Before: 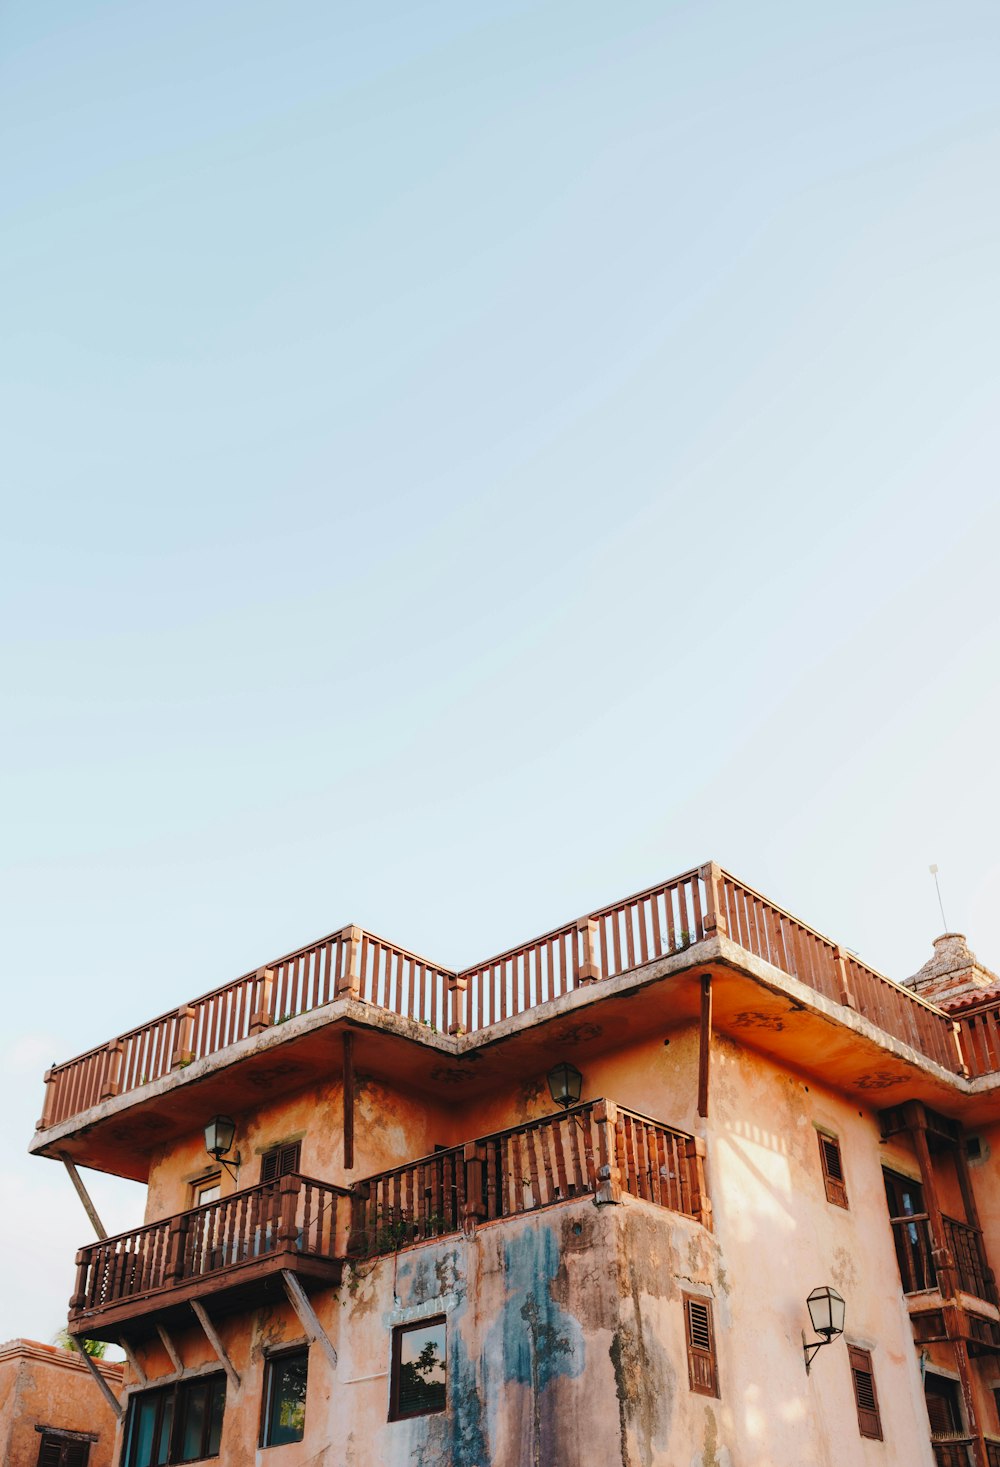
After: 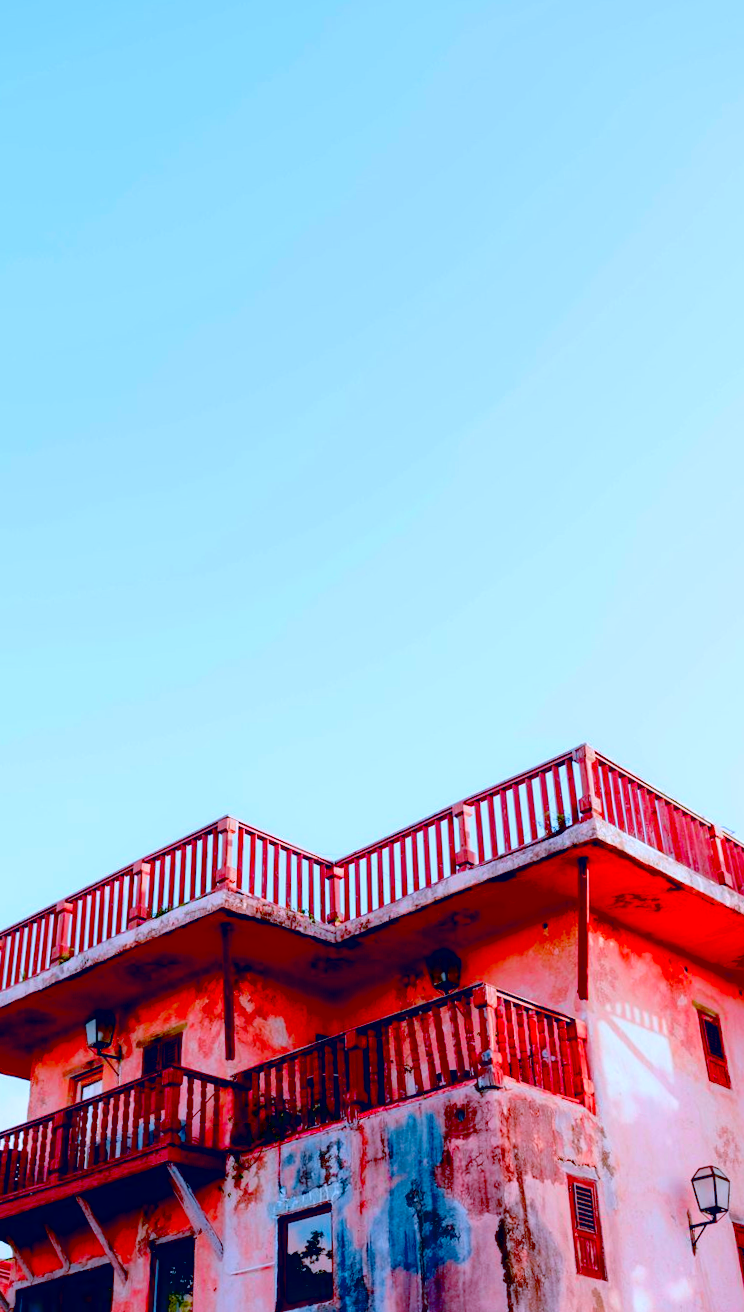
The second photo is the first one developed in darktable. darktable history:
rotate and perspective: rotation -1.42°, crop left 0.016, crop right 0.984, crop top 0.035, crop bottom 0.965
haze removal: compatibility mode true, adaptive false
crop and rotate: left 13.15%, top 5.251%, right 12.609%
exposure: black level correction 0.047, exposure 0.013 EV, compensate highlight preservation false
tone curve: curves: ch1 [(0, 0) (0.108, 0.197) (0.5, 0.5) (0.681, 0.885) (1, 1)]; ch2 [(0, 0) (0.28, 0.151) (1, 1)], color space Lab, independent channels
